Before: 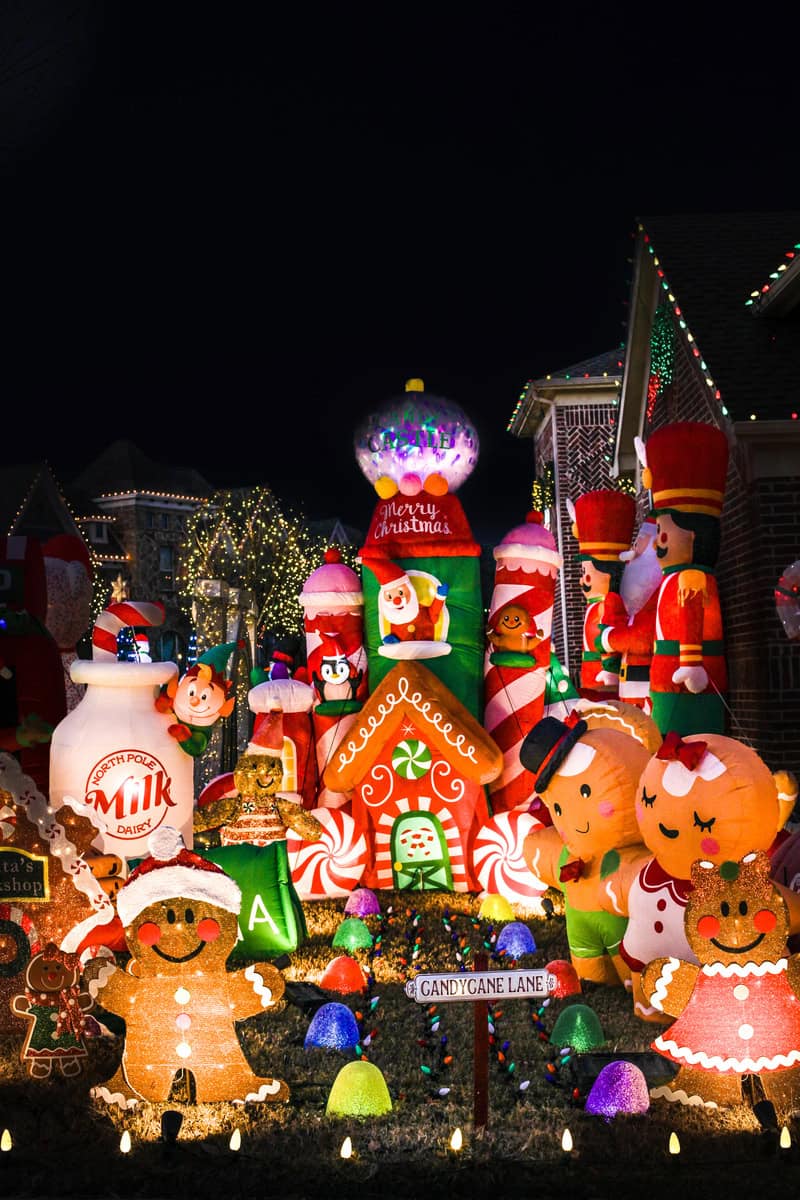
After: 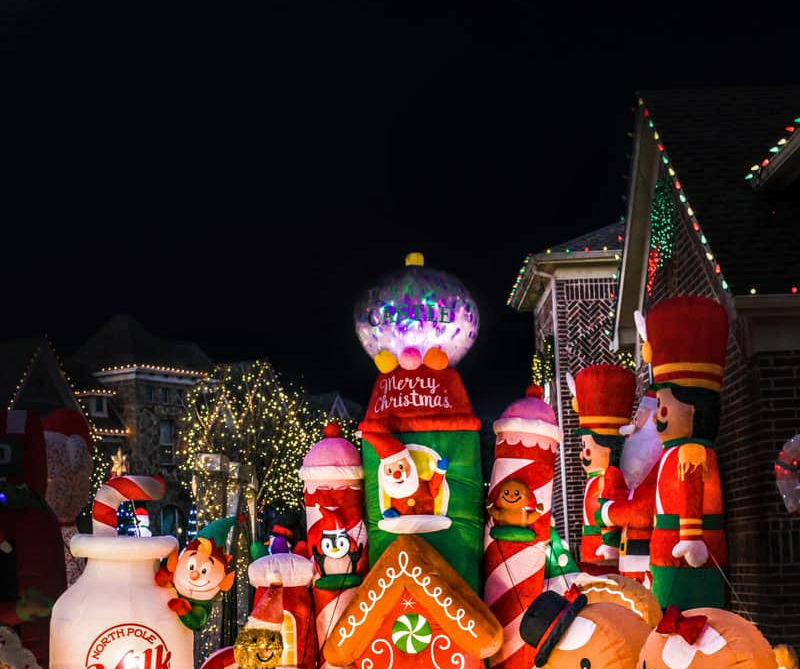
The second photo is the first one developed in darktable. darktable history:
crop and rotate: top 10.508%, bottom 33.666%
local contrast: on, module defaults
